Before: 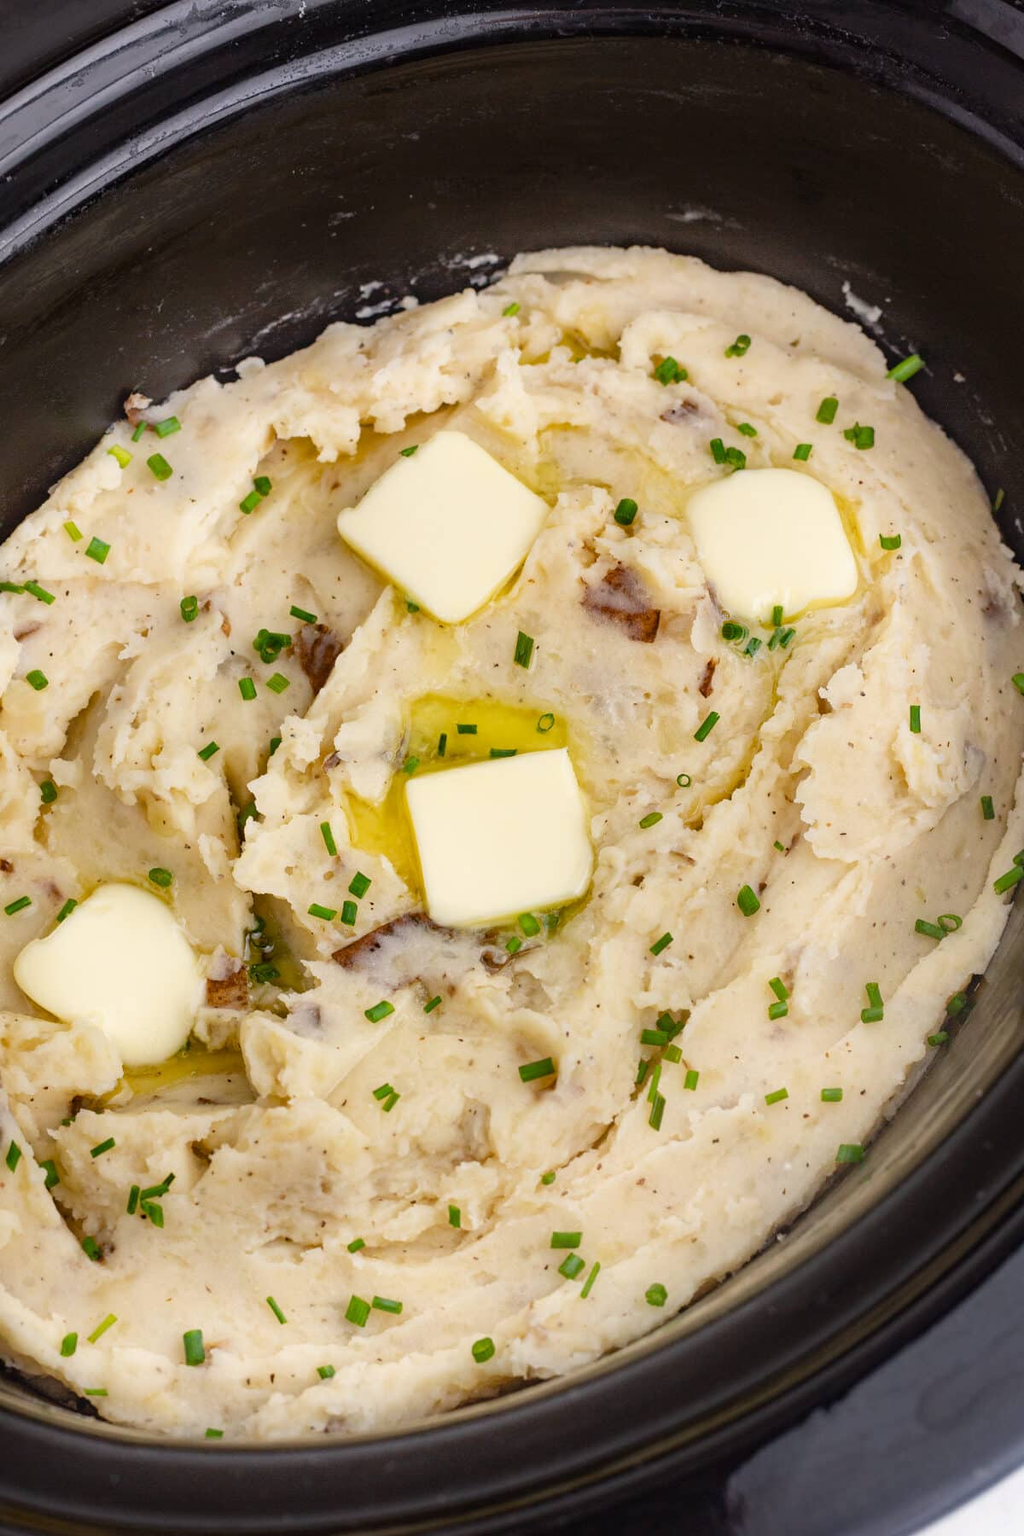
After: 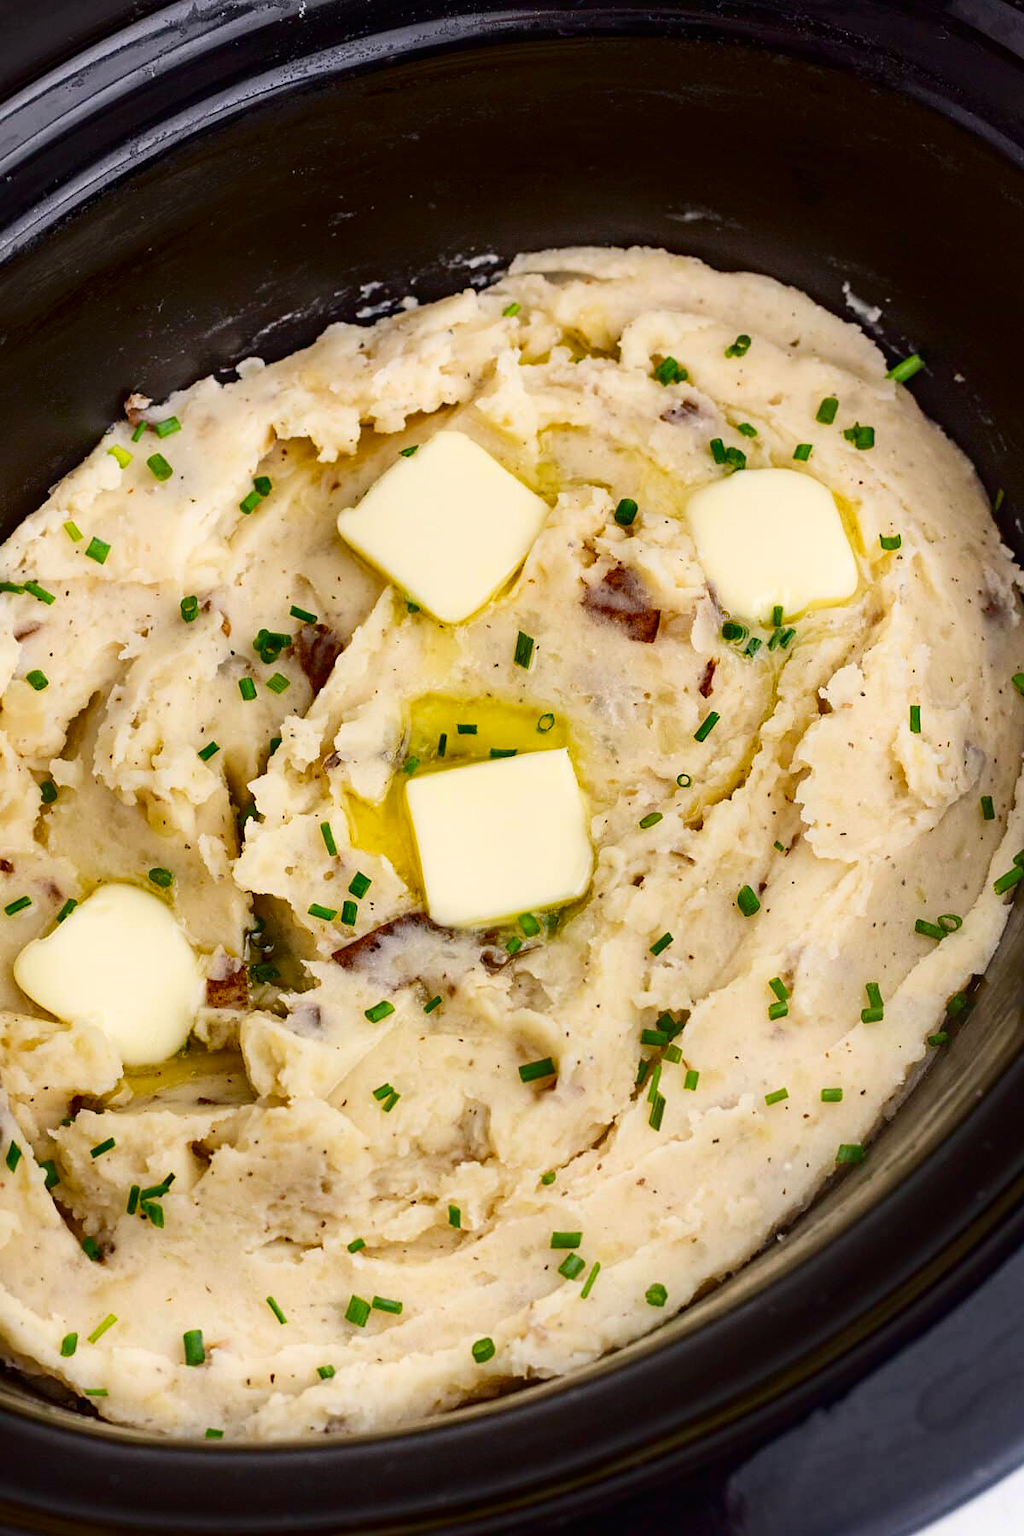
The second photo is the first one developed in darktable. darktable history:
shadows and highlights: shadows 25, highlights -25
sharpen: amount 0.2
contrast brightness saturation: contrast 0.21, brightness -0.11, saturation 0.21
